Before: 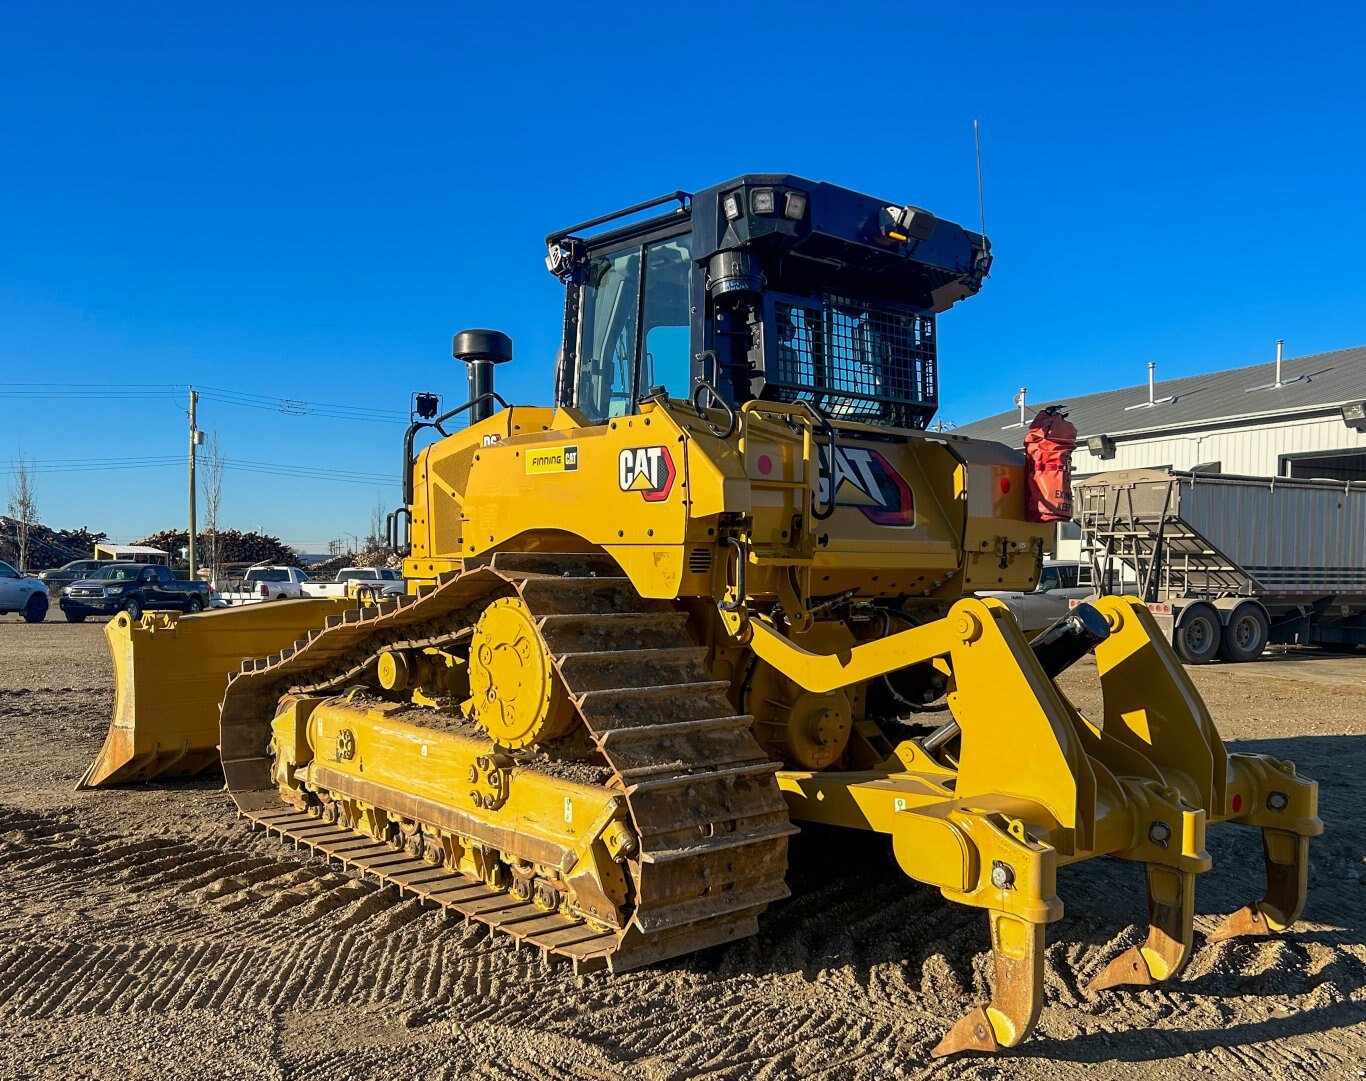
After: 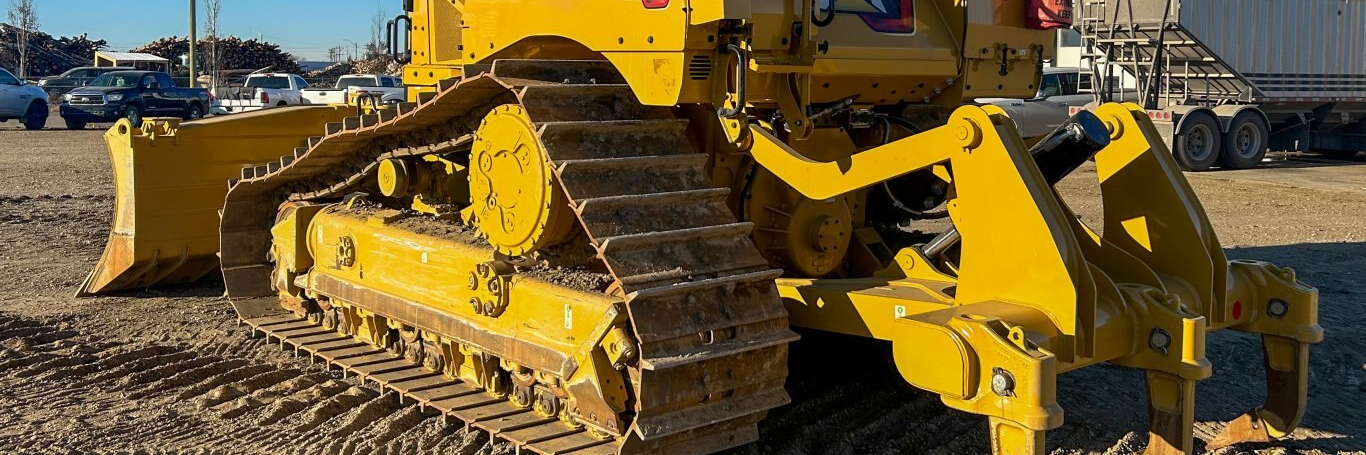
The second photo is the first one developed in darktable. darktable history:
crop: top 45.658%, bottom 12.213%
